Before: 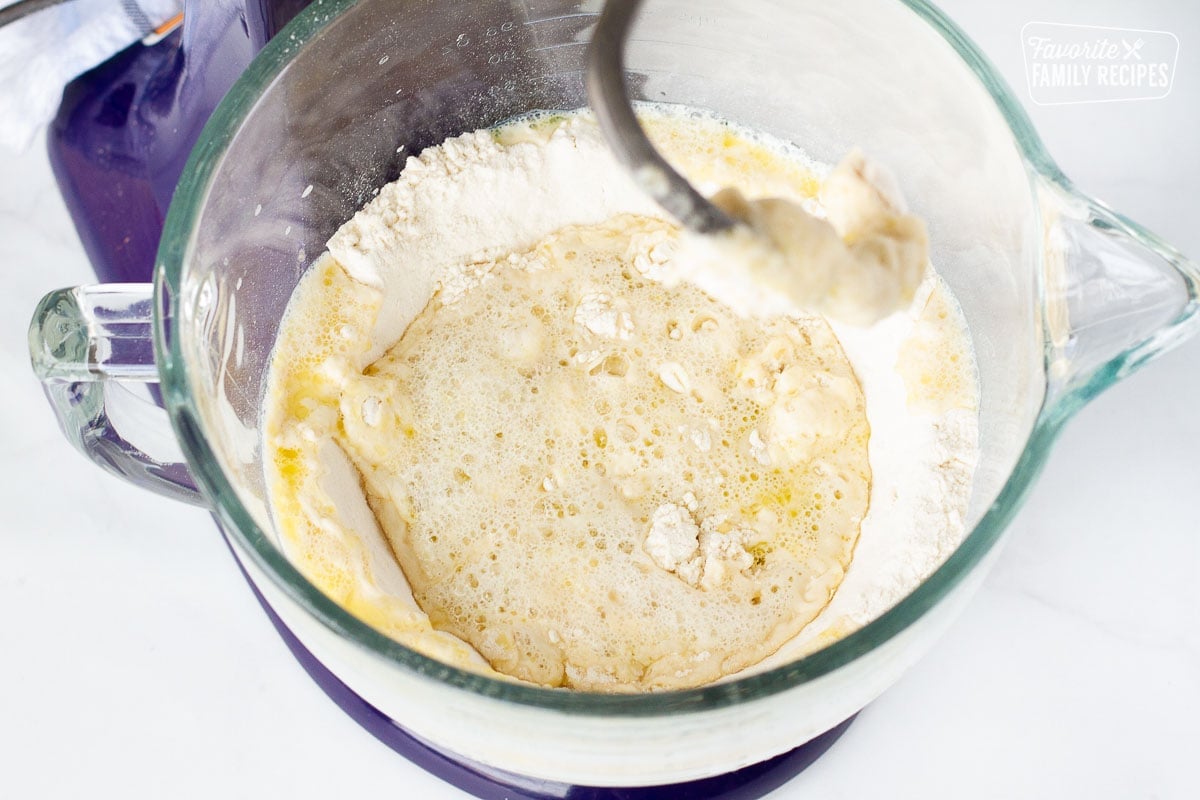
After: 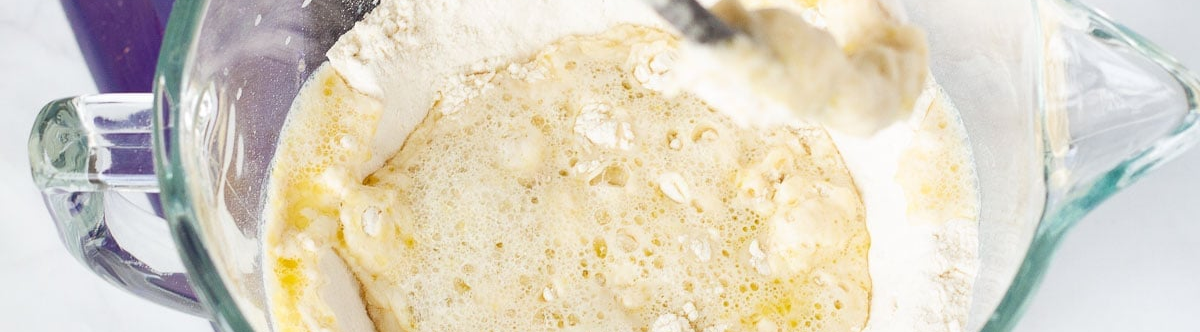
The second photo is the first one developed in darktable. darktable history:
crop and rotate: top 23.79%, bottom 34.608%
